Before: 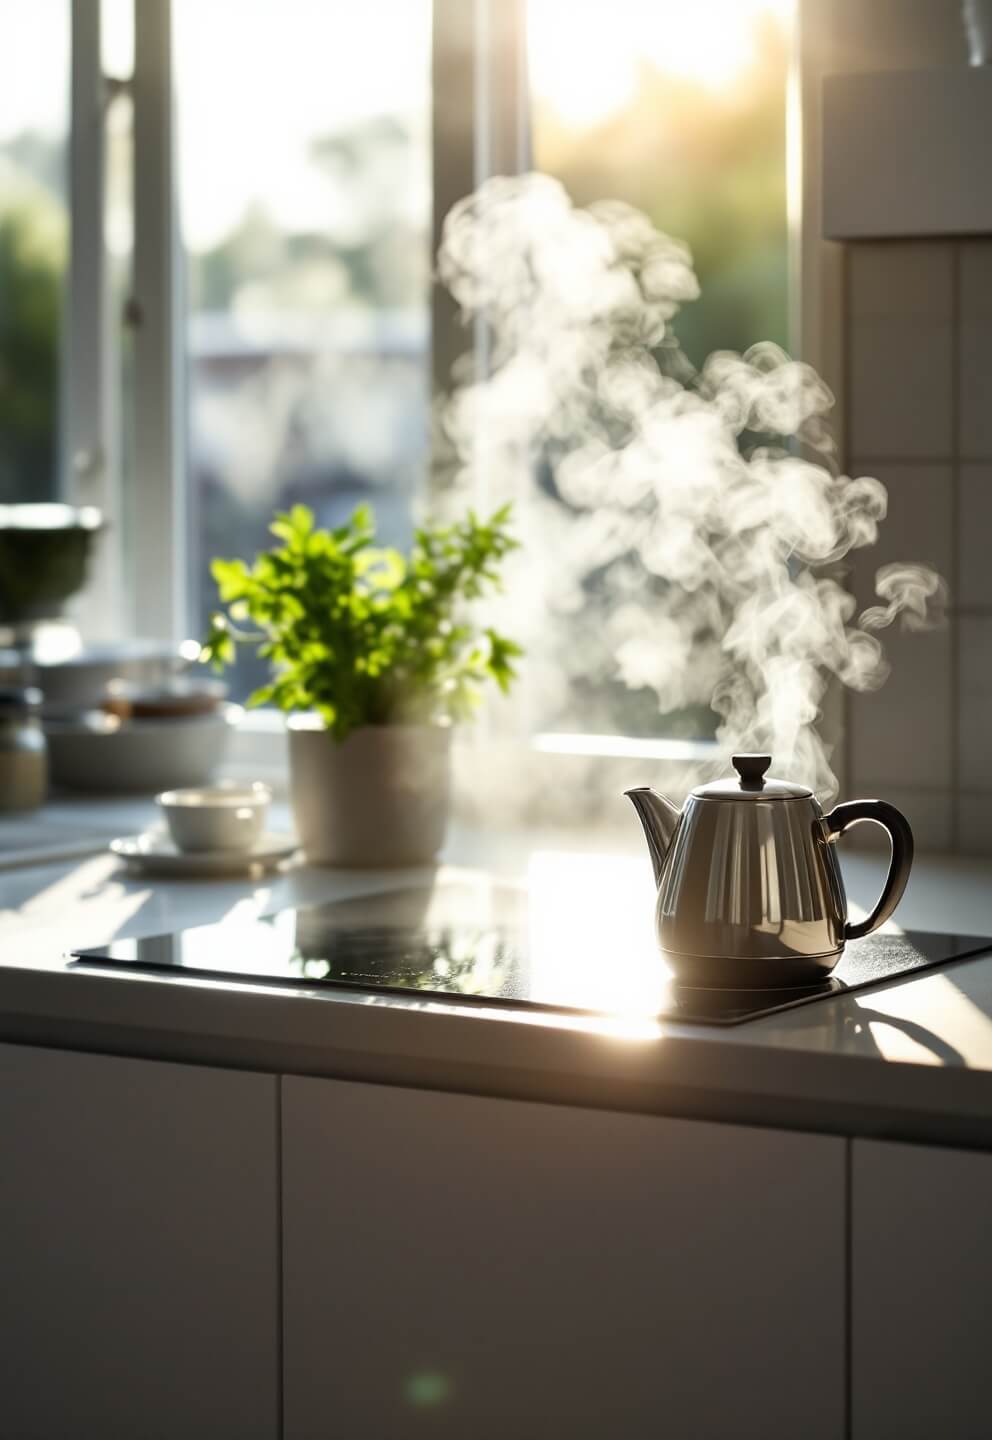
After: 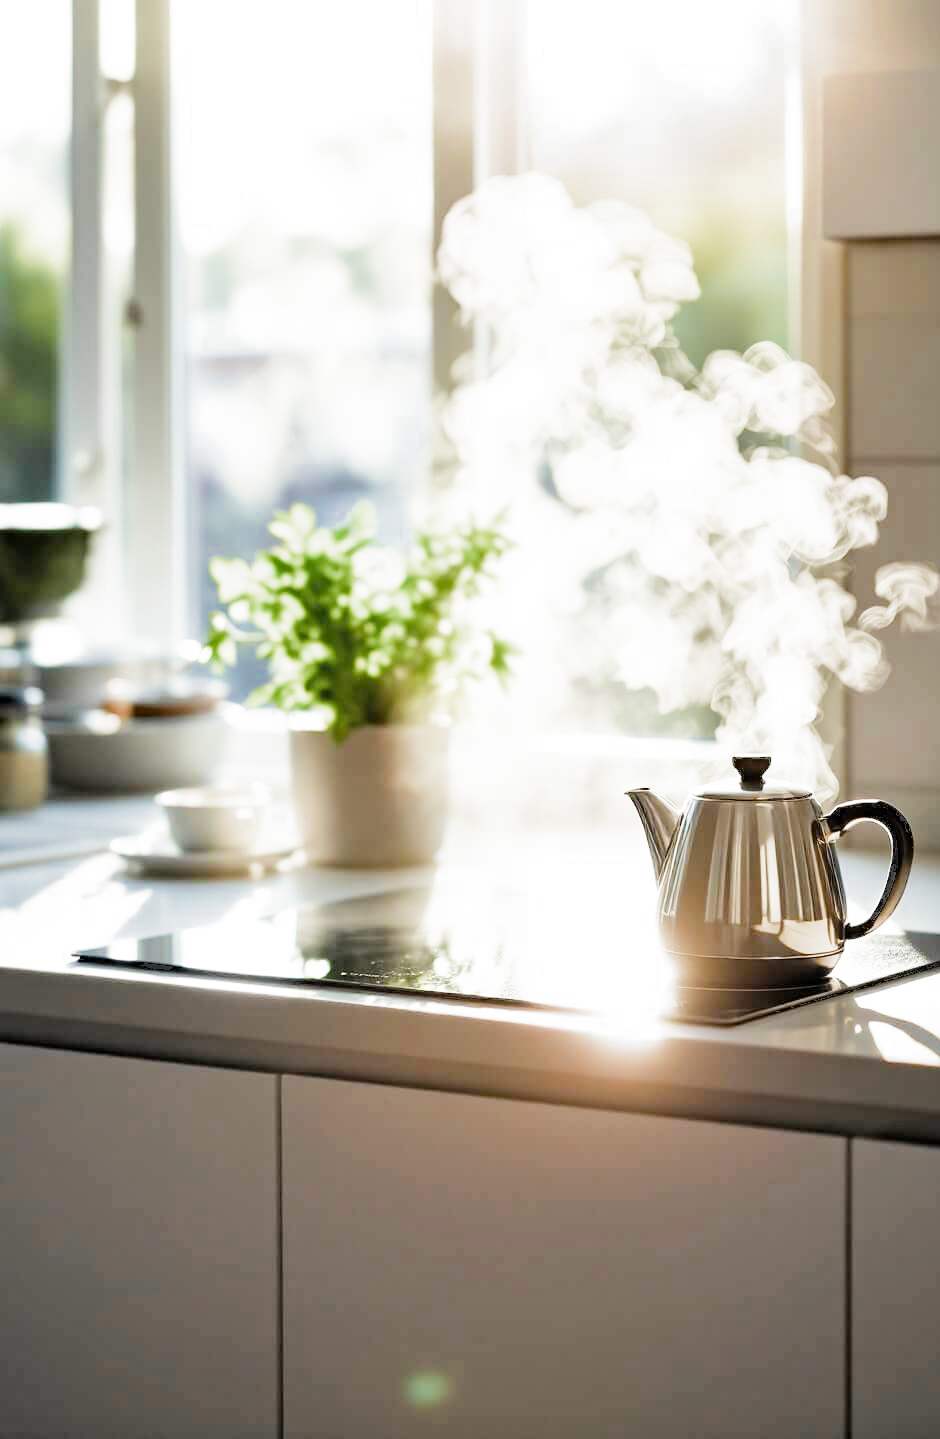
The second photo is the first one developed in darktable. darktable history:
filmic rgb: black relative exposure -7.65 EV, white relative exposure 4.56 EV, hardness 3.61, contrast 1.06, add noise in highlights 0.001, preserve chrominance max RGB, color science v3 (2019), use custom middle-gray values true, contrast in highlights soft
crop and rotate: left 0%, right 5.183%
exposure: exposure 2.027 EV, compensate highlight preservation false
haze removal: compatibility mode true, adaptive false
